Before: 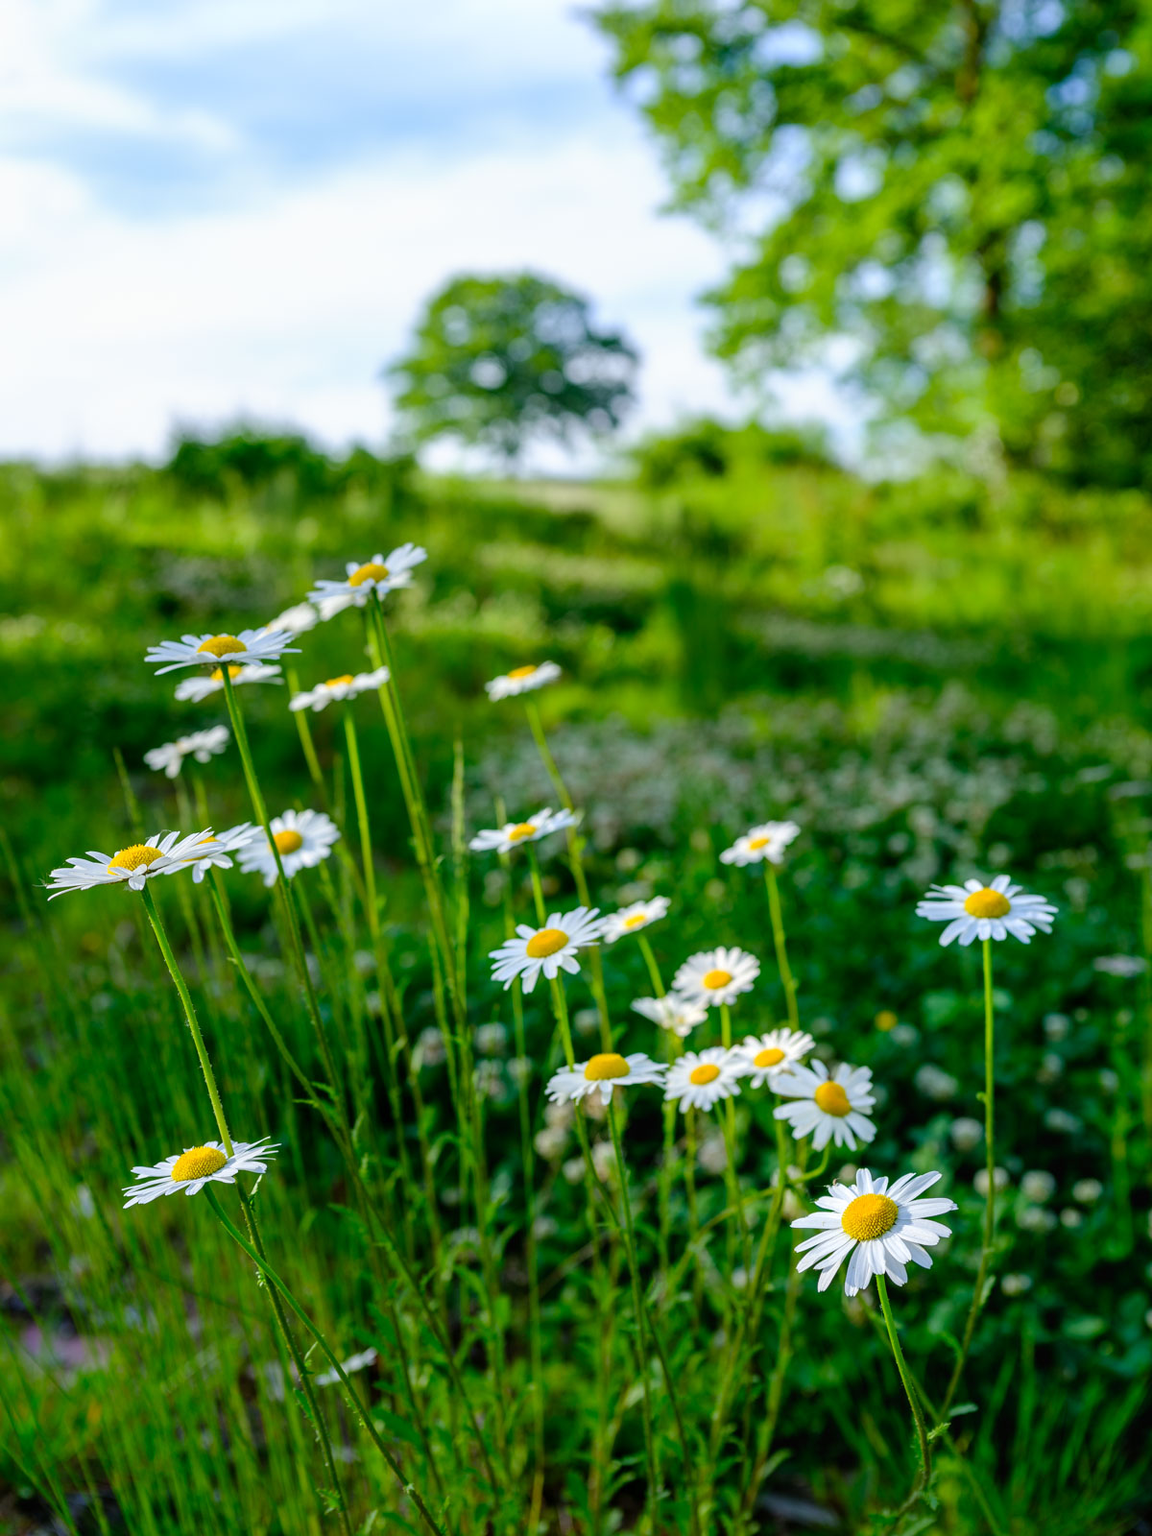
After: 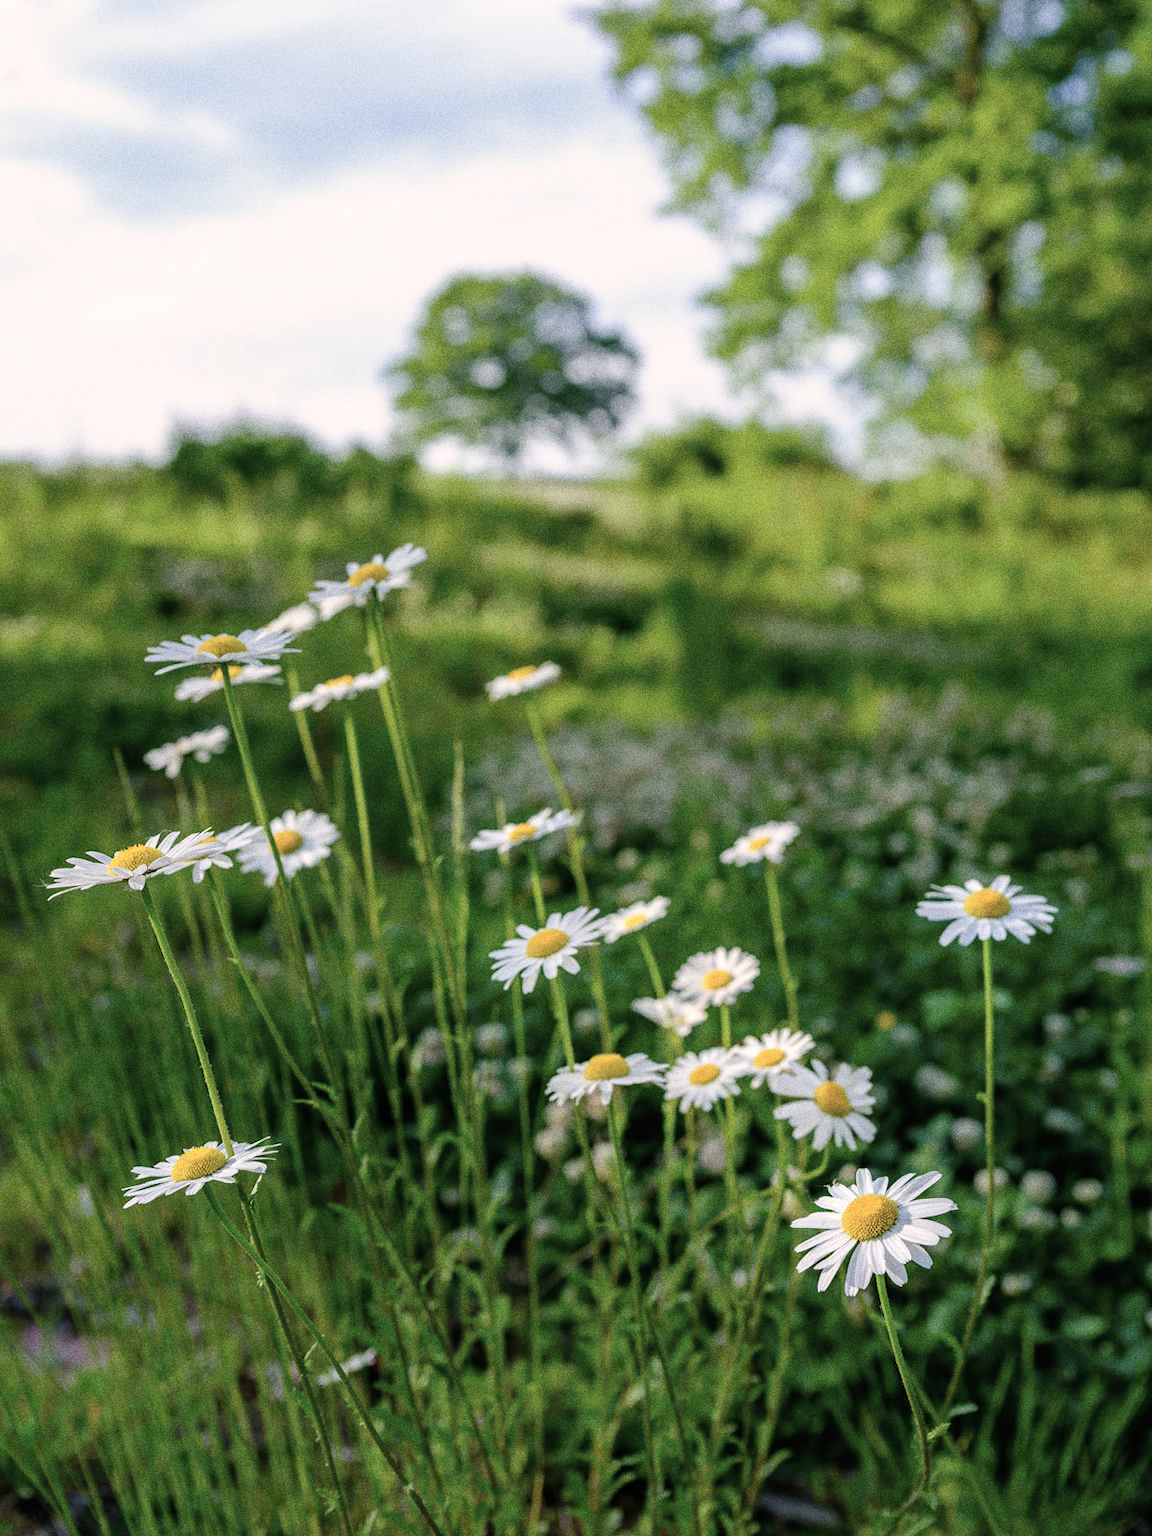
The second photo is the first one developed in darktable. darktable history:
color correction: highlights a* 5.59, highlights b* 5.24, saturation 0.68
grain: coarseness 0.09 ISO, strength 40%
